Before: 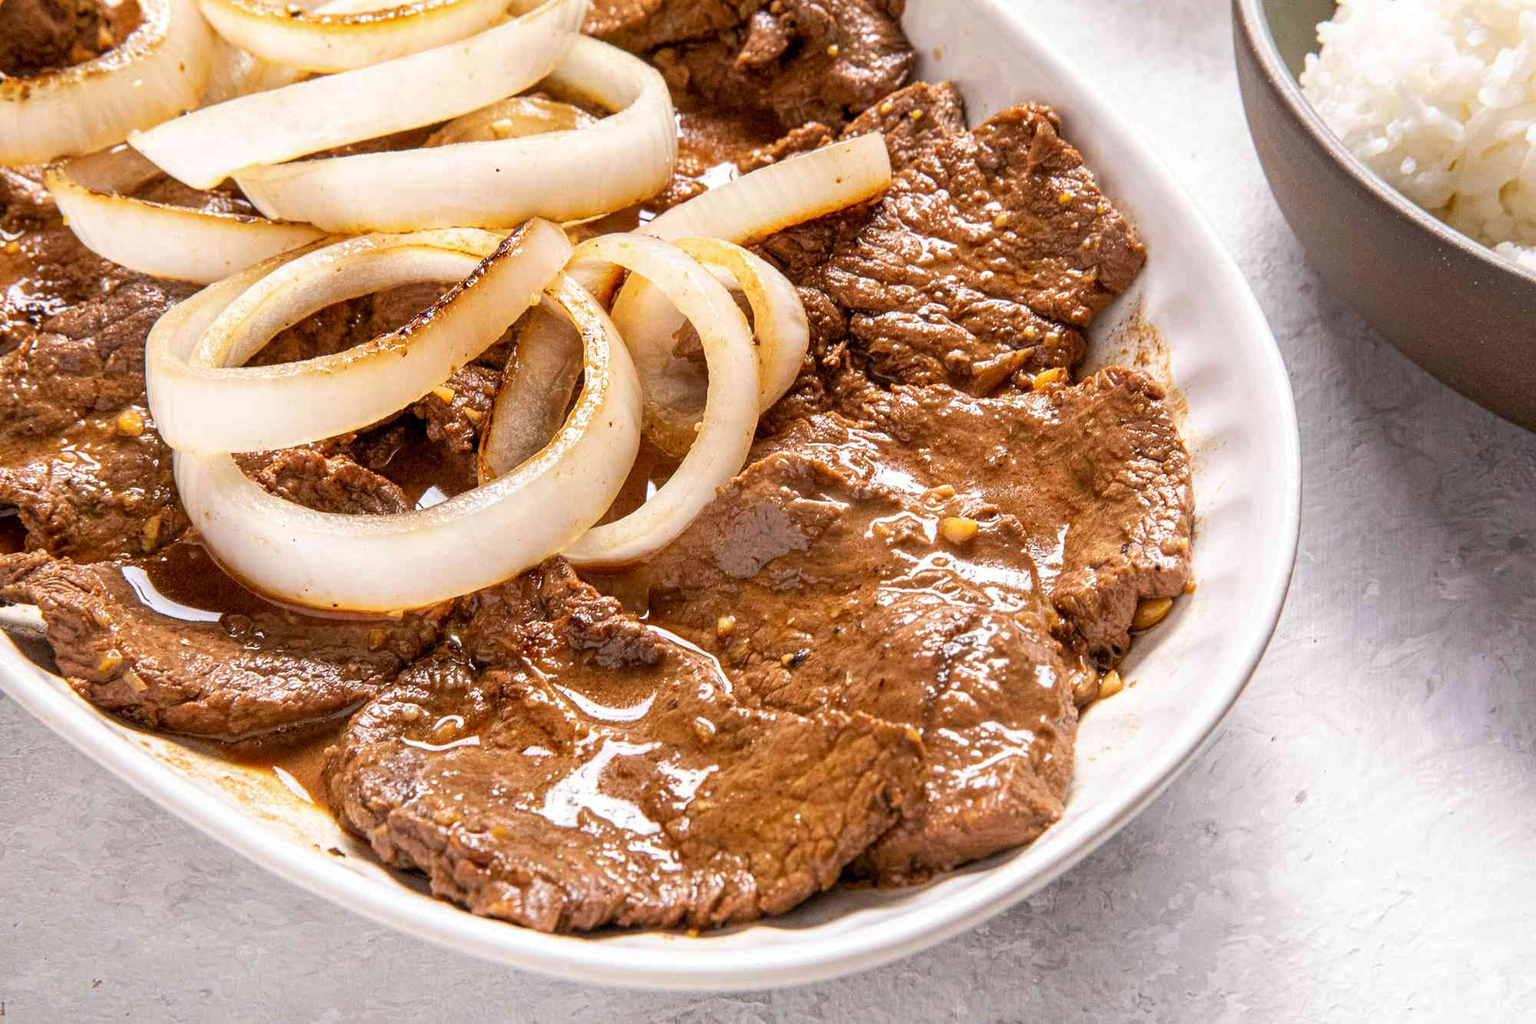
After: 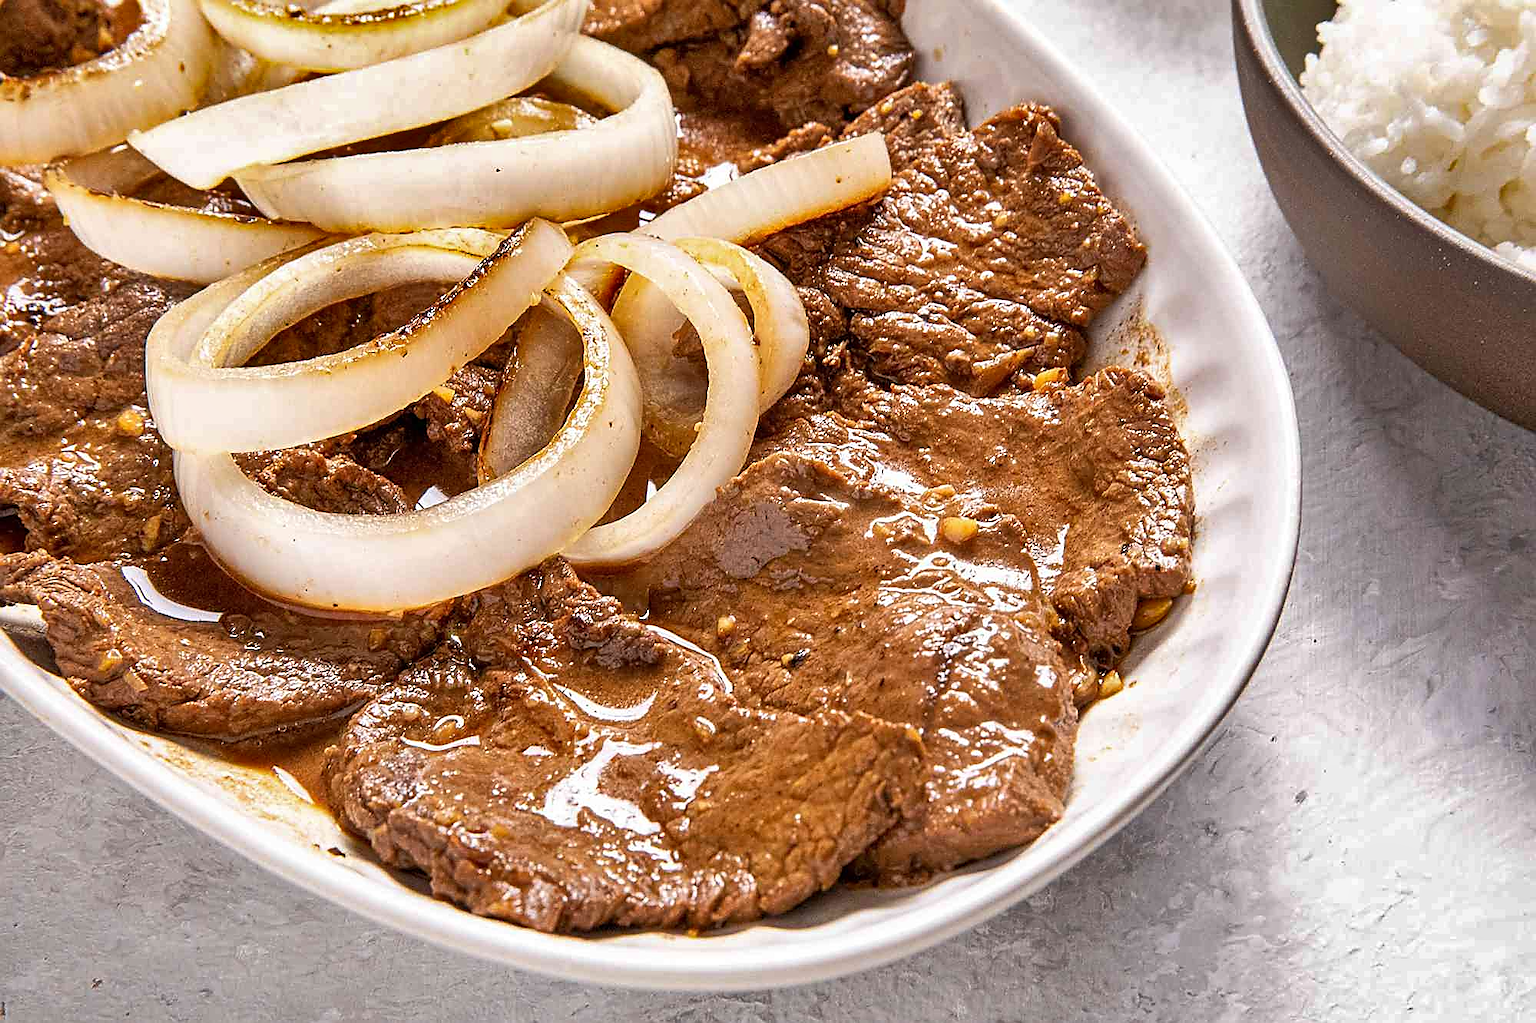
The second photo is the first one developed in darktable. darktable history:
sharpen: radius 1.386, amount 1.265, threshold 0.765
shadows and highlights: shadows 75.48, highlights -60.68, soften with gaussian
